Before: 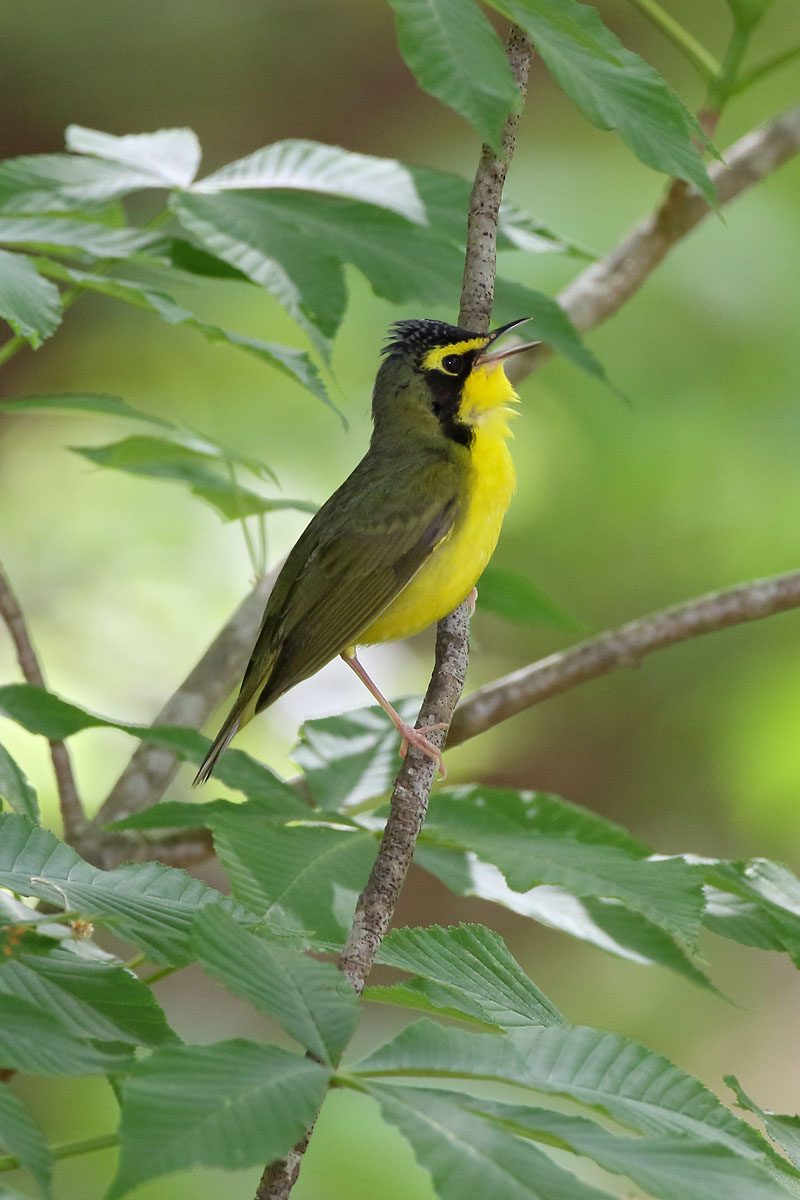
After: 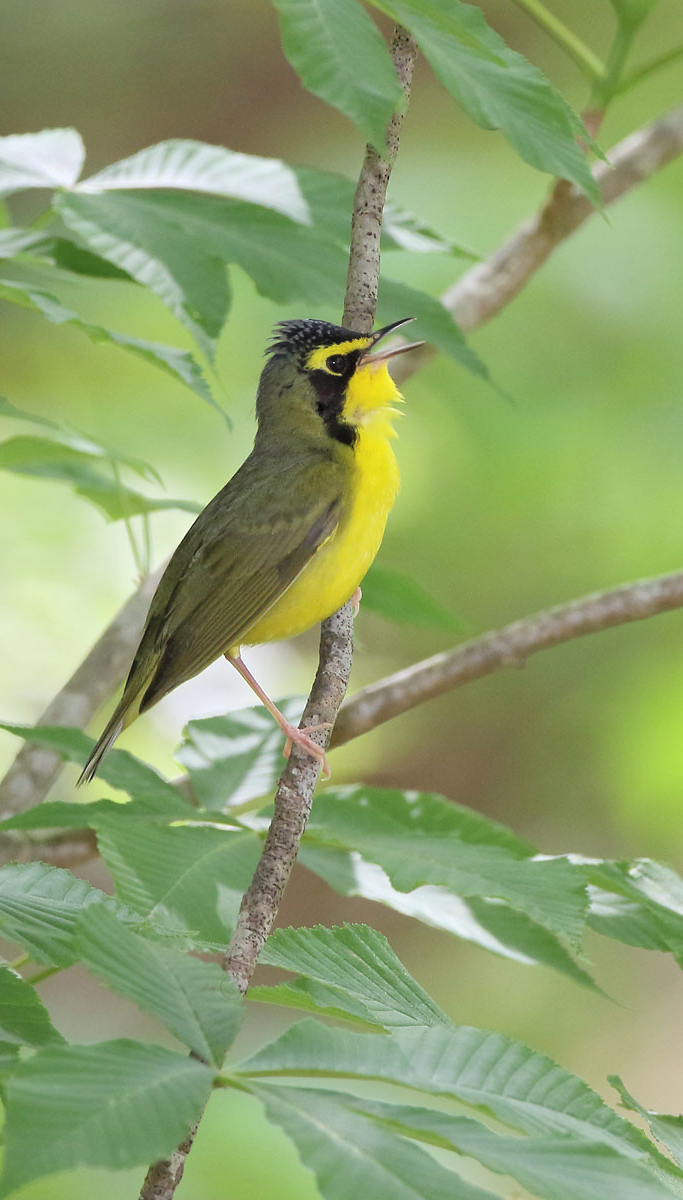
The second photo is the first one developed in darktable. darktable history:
contrast brightness saturation: brightness 0.15
crop and rotate: left 14.584%
